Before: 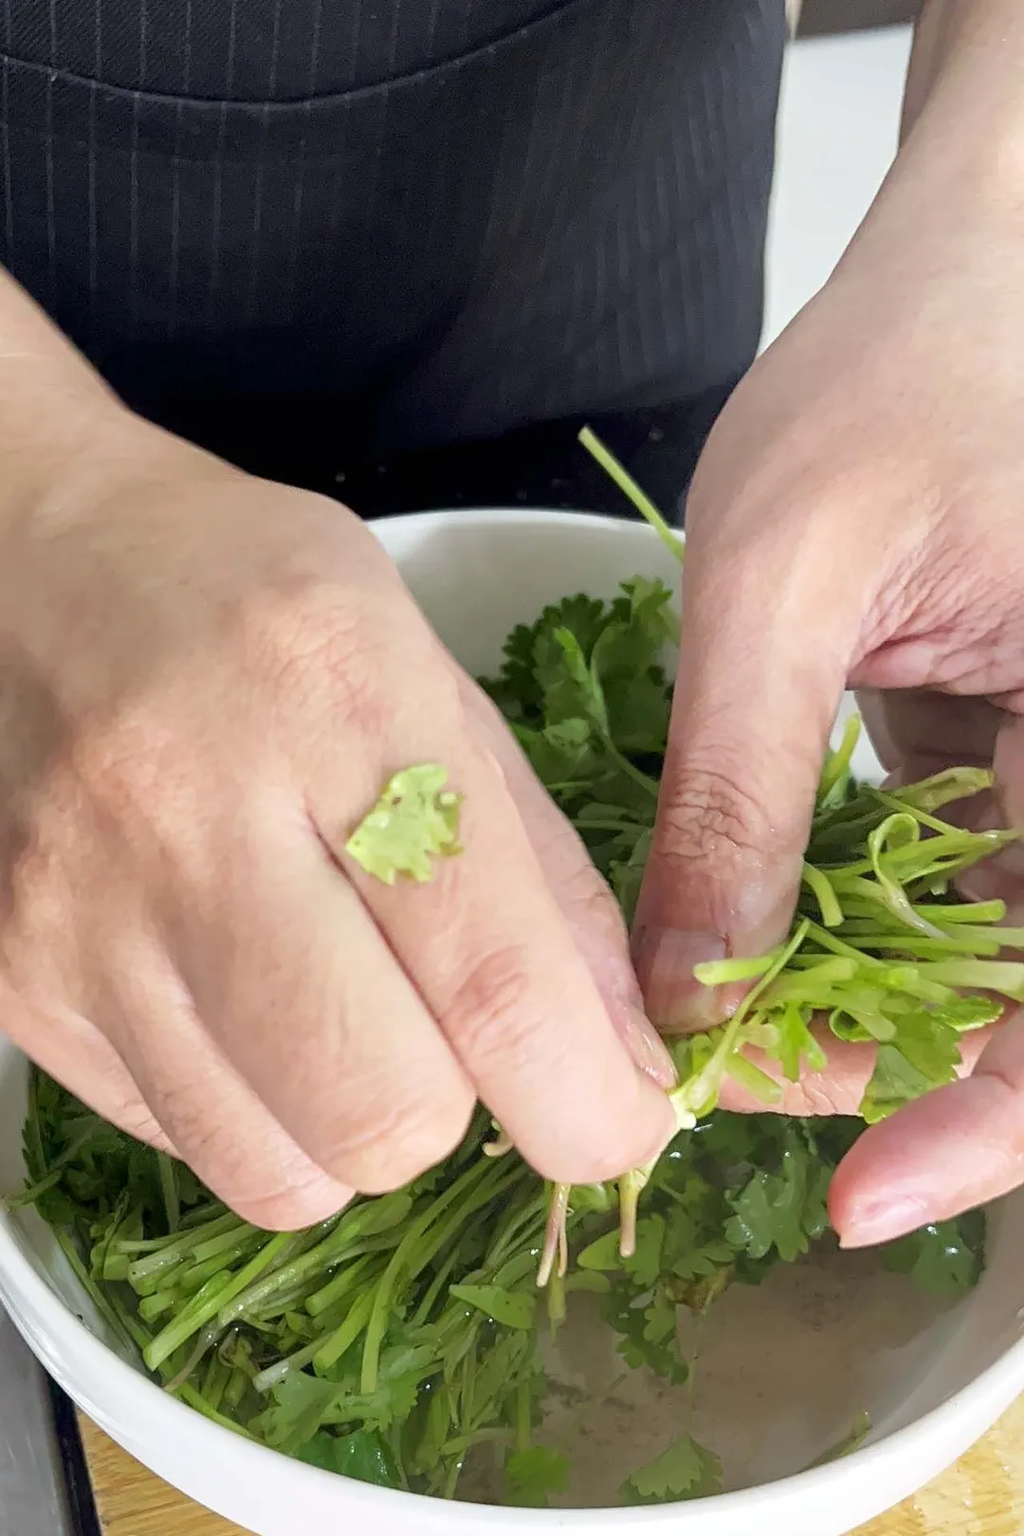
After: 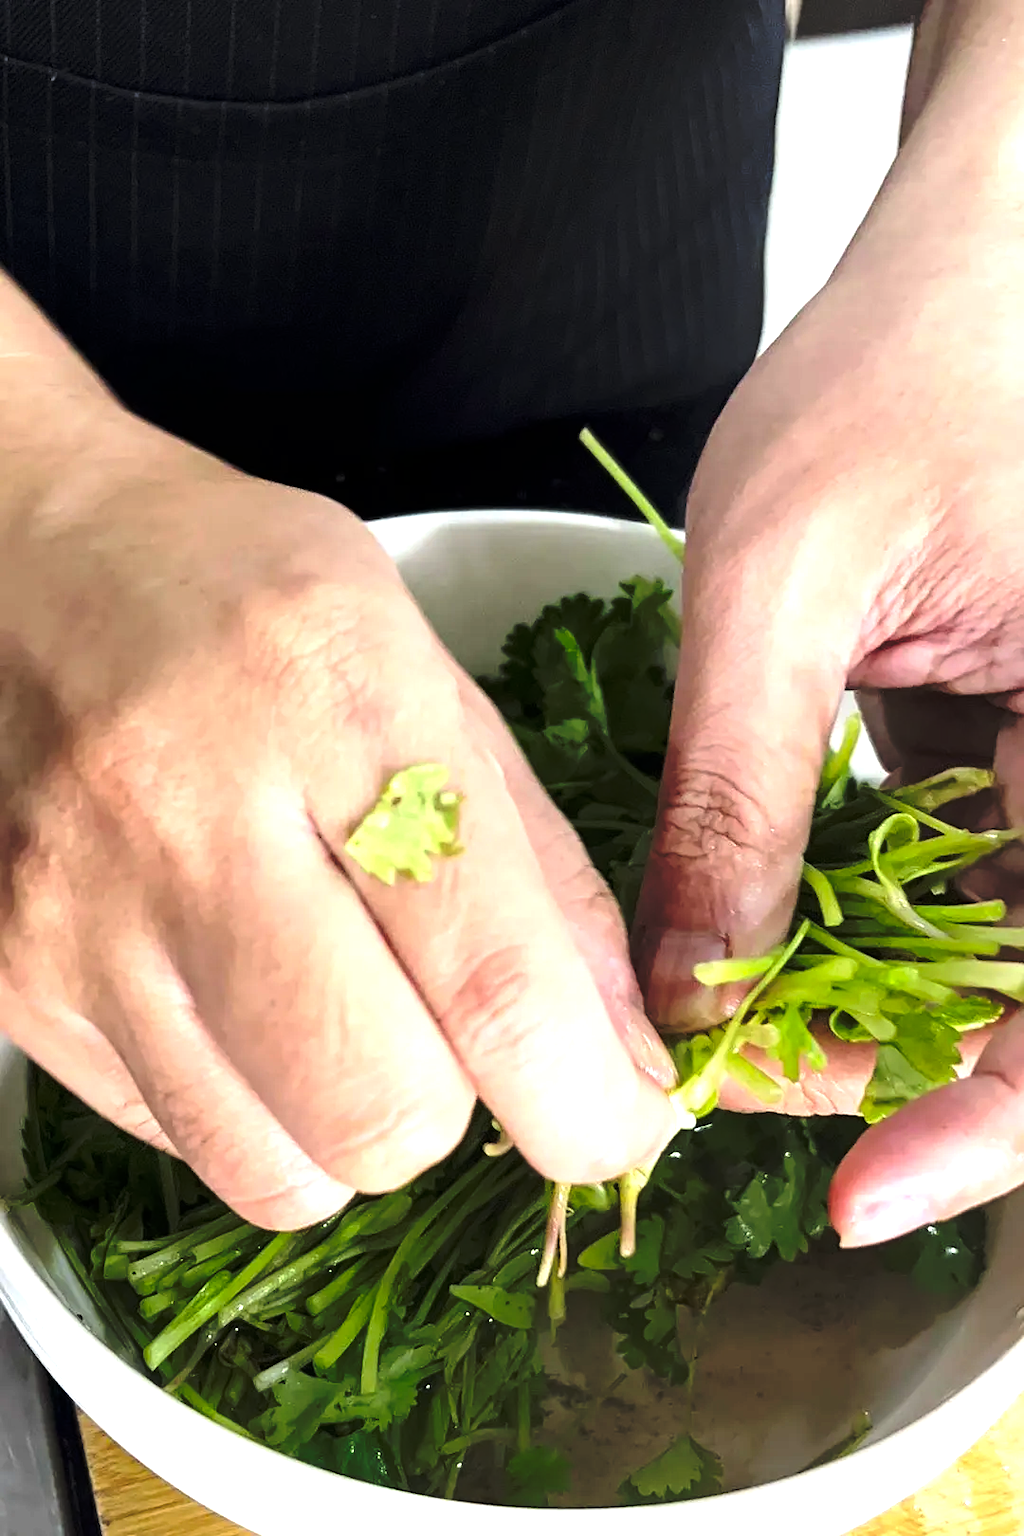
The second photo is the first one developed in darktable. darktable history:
tone curve: curves: ch0 [(0, 0) (0.003, 0.002) (0.011, 0.007) (0.025, 0.015) (0.044, 0.026) (0.069, 0.041) (0.1, 0.059) (0.136, 0.08) (0.177, 0.105) (0.224, 0.132) (0.277, 0.163) (0.335, 0.198) (0.399, 0.253) (0.468, 0.341) (0.543, 0.435) (0.623, 0.532) (0.709, 0.635) (0.801, 0.745) (0.898, 0.873) (1, 1)], preserve colors none
tone equalizer: -8 EV -0.75 EV, -7 EV -0.7 EV, -6 EV -0.6 EV, -5 EV -0.4 EV, -3 EV 0.4 EV, -2 EV 0.6 EV, -1 EV 0.7 EV, +0 EV 0.75 EV, edges refinement/feathering 500, mask exposure compensation -1.57 EV, preserve details no
